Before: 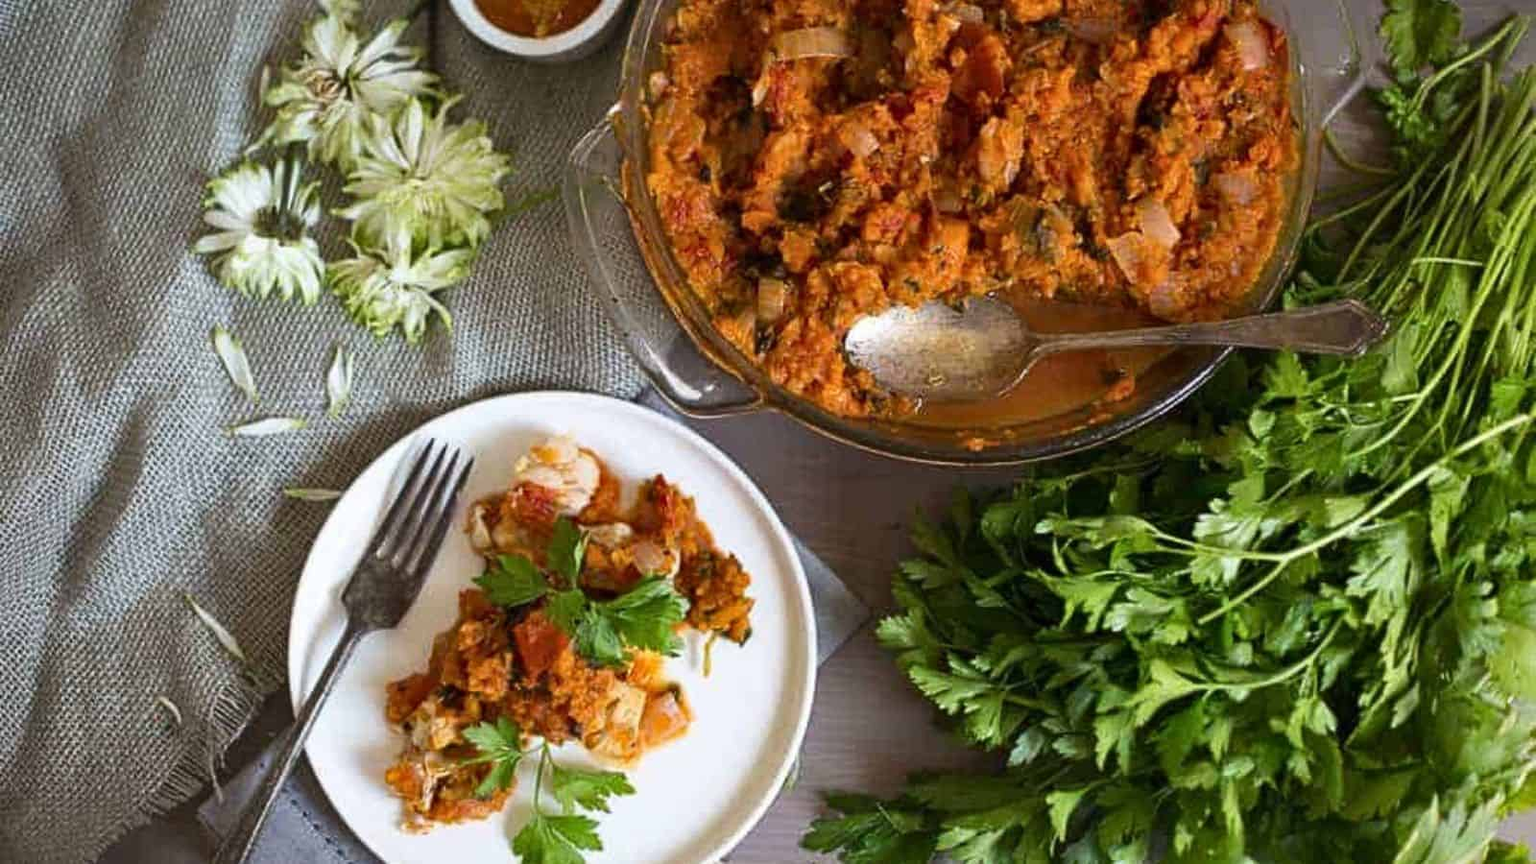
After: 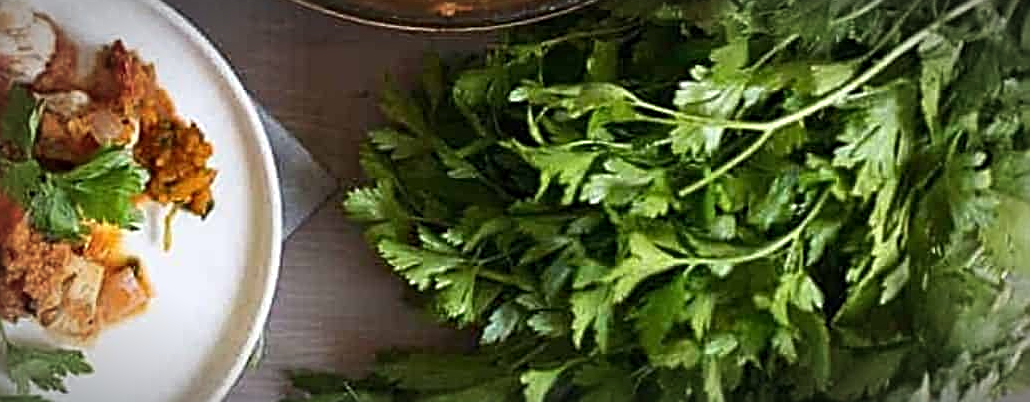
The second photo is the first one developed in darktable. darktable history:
sharpen: radius 2.623, amount 0.683
crop and rotate: left 35.588%, top 50.449%, bottom 4.861%
vignetting: automatic ratio true
exposure: compensate exposure bias true, compensate highlight preservation false
